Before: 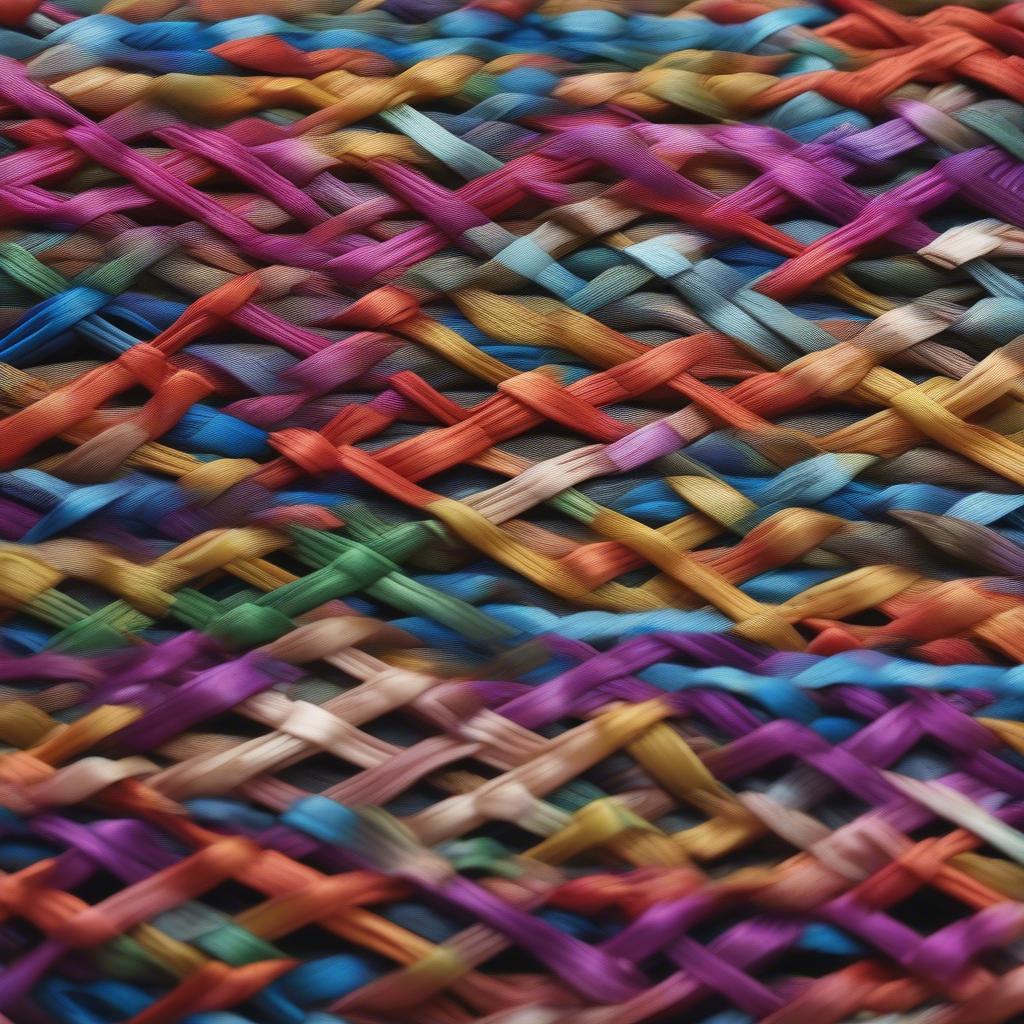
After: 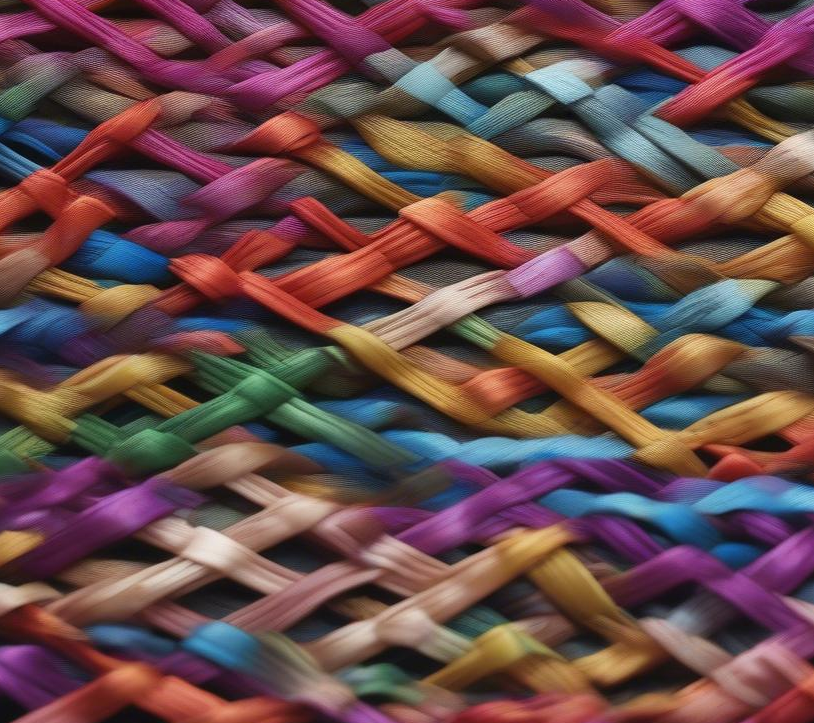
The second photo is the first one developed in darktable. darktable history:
crop: left 9.722%, top 17.01%, right 10.735%, bottom 12.313%
